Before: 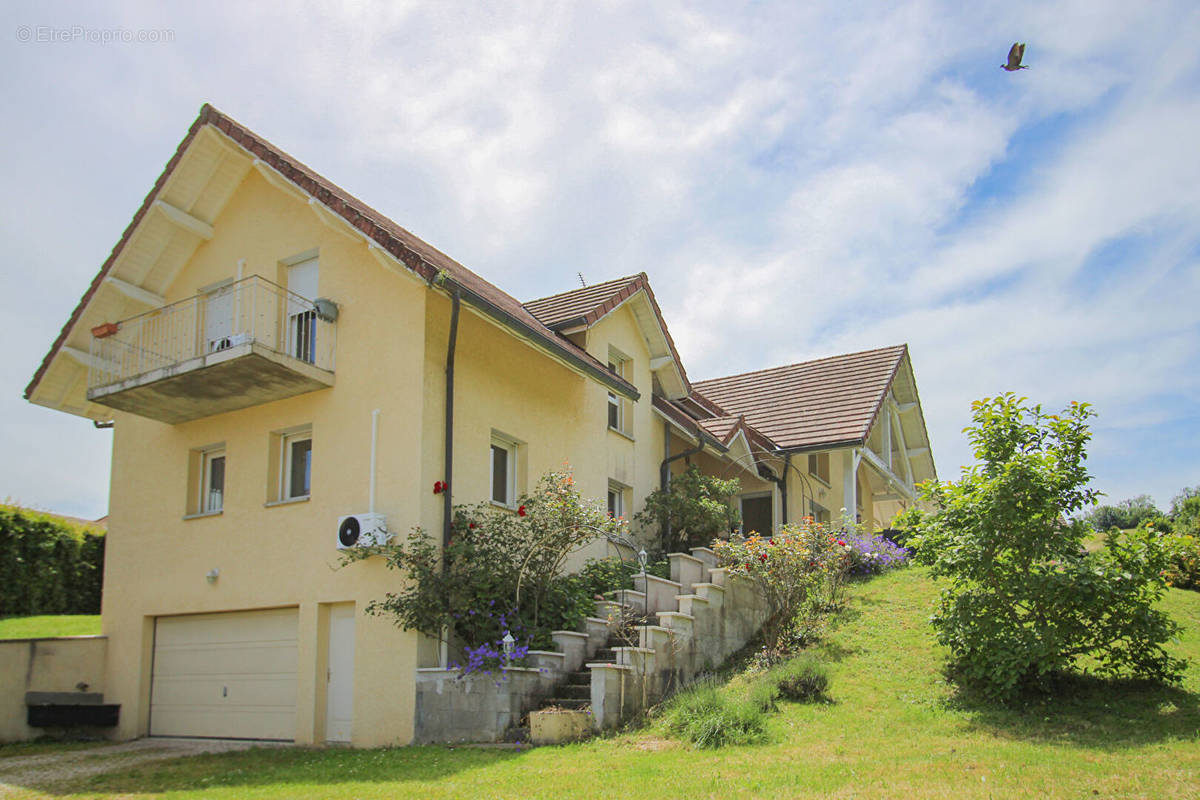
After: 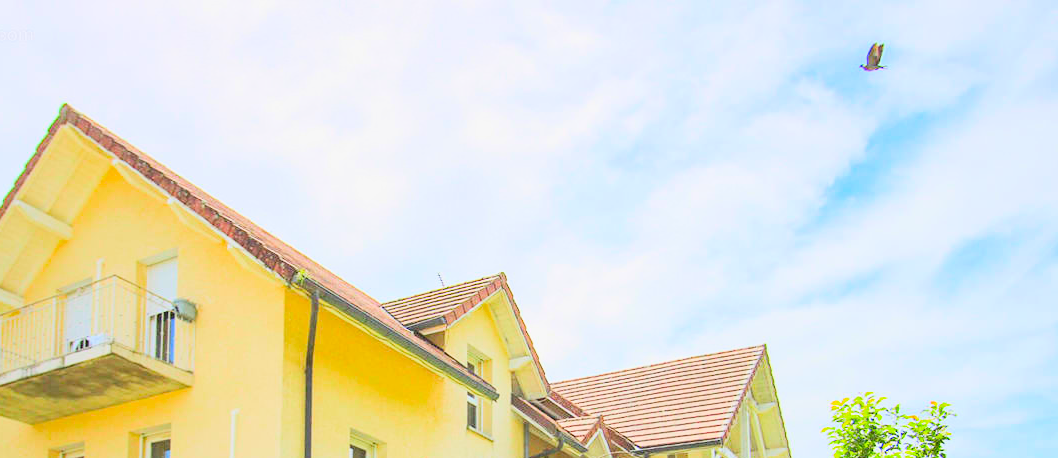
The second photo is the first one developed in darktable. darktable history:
crop and rotate: left 11.776%, bottom 42.65%
filmic rgb: black relative exposure -7.65 EV, white relative exposure 4.56 EV, hardness 3.61, iterations of high-quality reconstruction 0
exposure: black level correction 0.001, exposure 0.962 EV, compensate highlight preservation false
contrast brightness saturation: contrast 0.2, brightness 0.2, saturation 0.788
